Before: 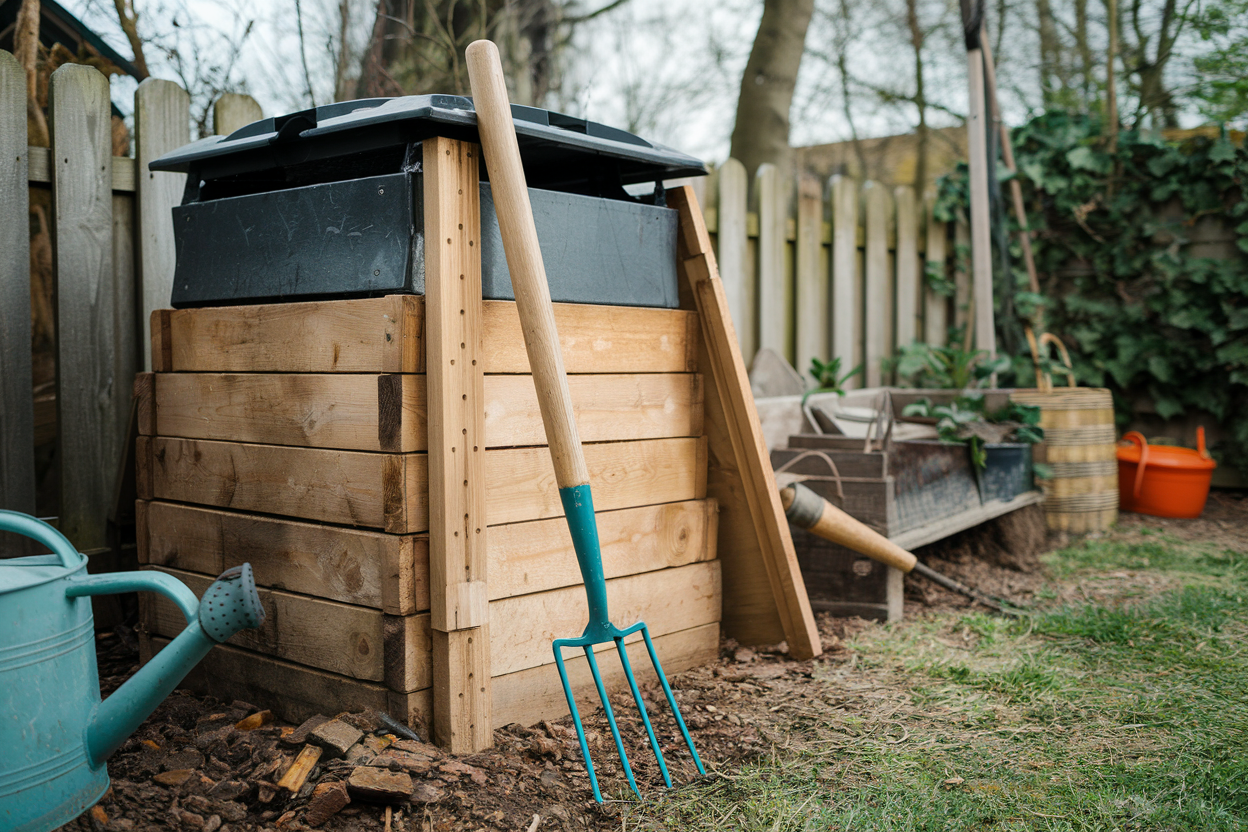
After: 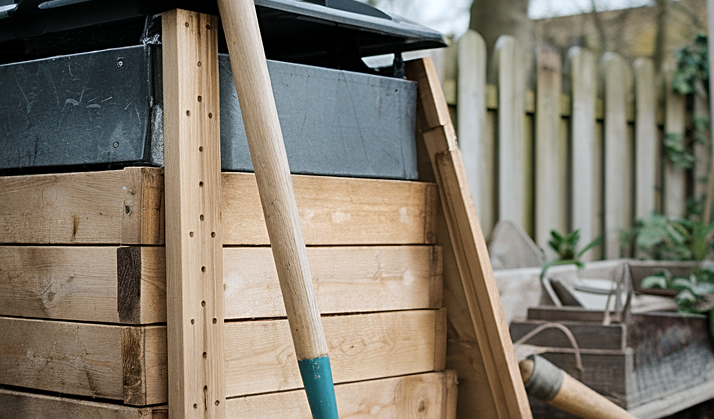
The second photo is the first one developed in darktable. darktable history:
crop: left 20.932%, top 15.471%, right 21.848%, bottom 34.081%
contrast brightness saturation: saturation -0.17
sharpen: on, module defaults
white balance: red 0.967, blue 1.049
